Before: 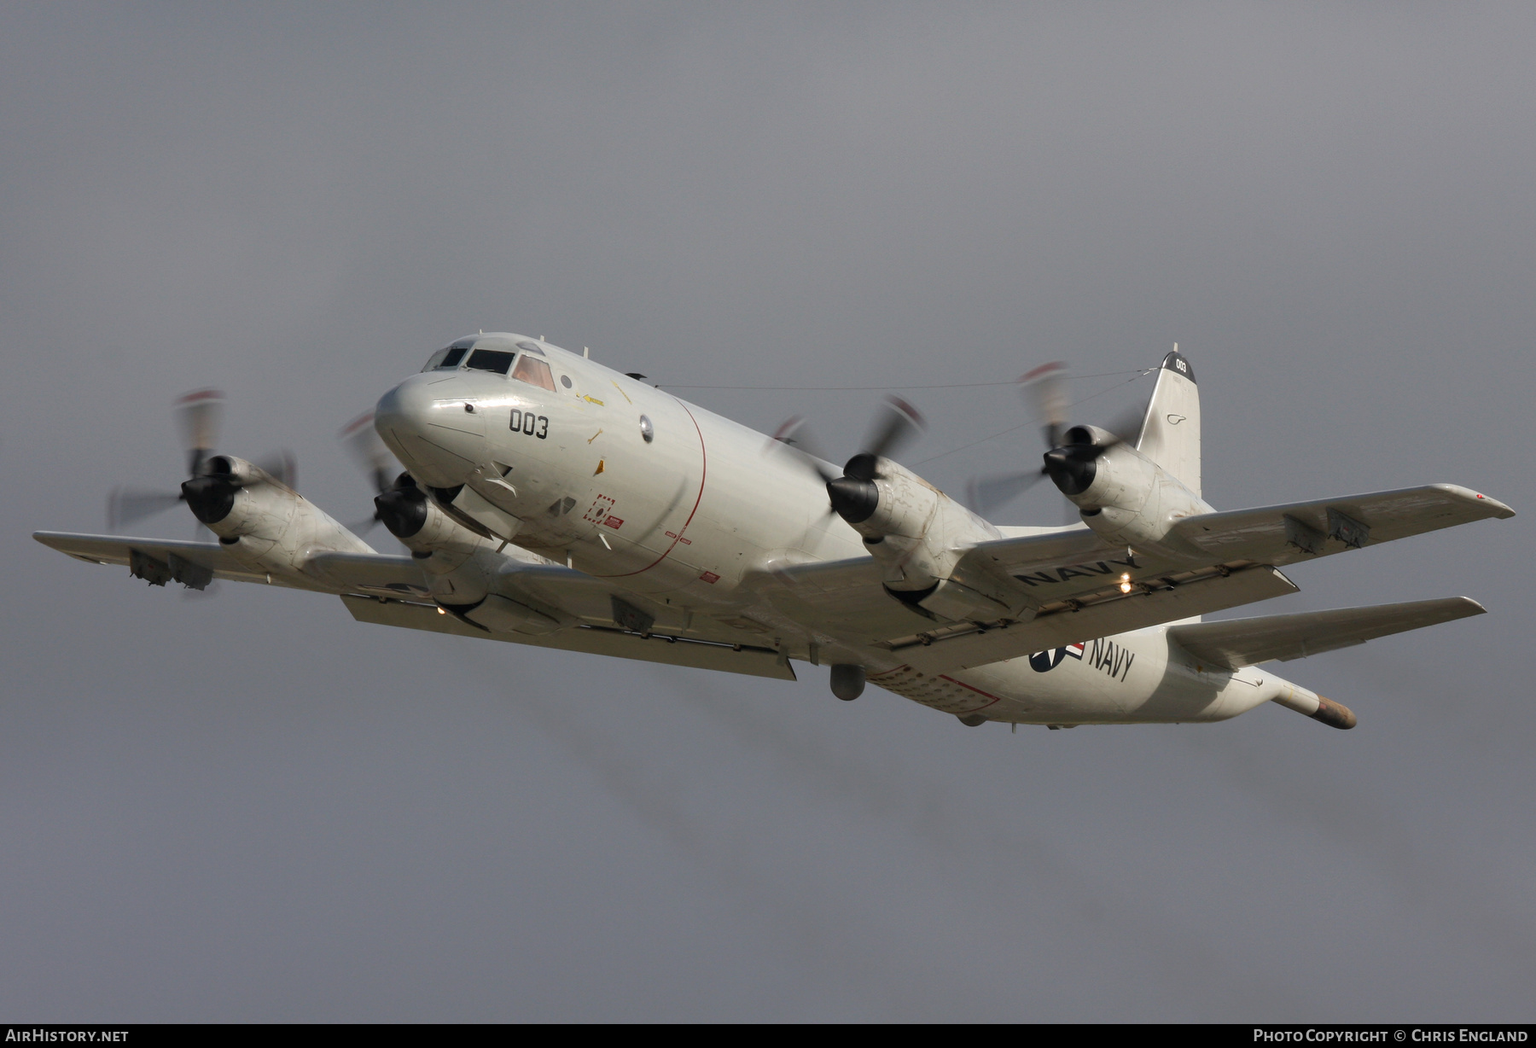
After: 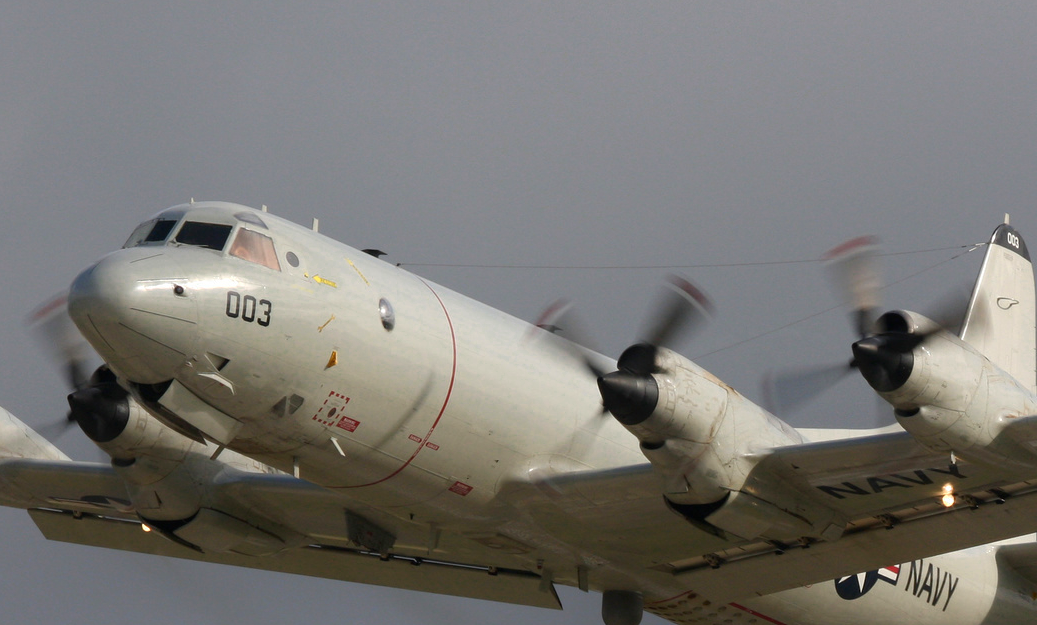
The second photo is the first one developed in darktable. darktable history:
crop: left 20.624%, top 15.366%, right 21.713%, bottom 33.735%
shadows and highlights: shadows -69.37, highlights 36.57, soften with gaussian
color zones: curves: ch0 [(0.099, 0.624) (0.257, 0.596) (0.384, 0.376) (0.529, 0.492) (0.697, 0.564) (0.768, 0.532) (0.908, 0.644)]; ch1 [(0.112, 0.564) (0.254, 0.612) (0.432, 0.676) (0.592, 0.456) (0.743, 0.684) (0.888, 0.536)]; ch2 [(0.25, 0.5) (0.469, 0.36) (0.75, 0.5)]
